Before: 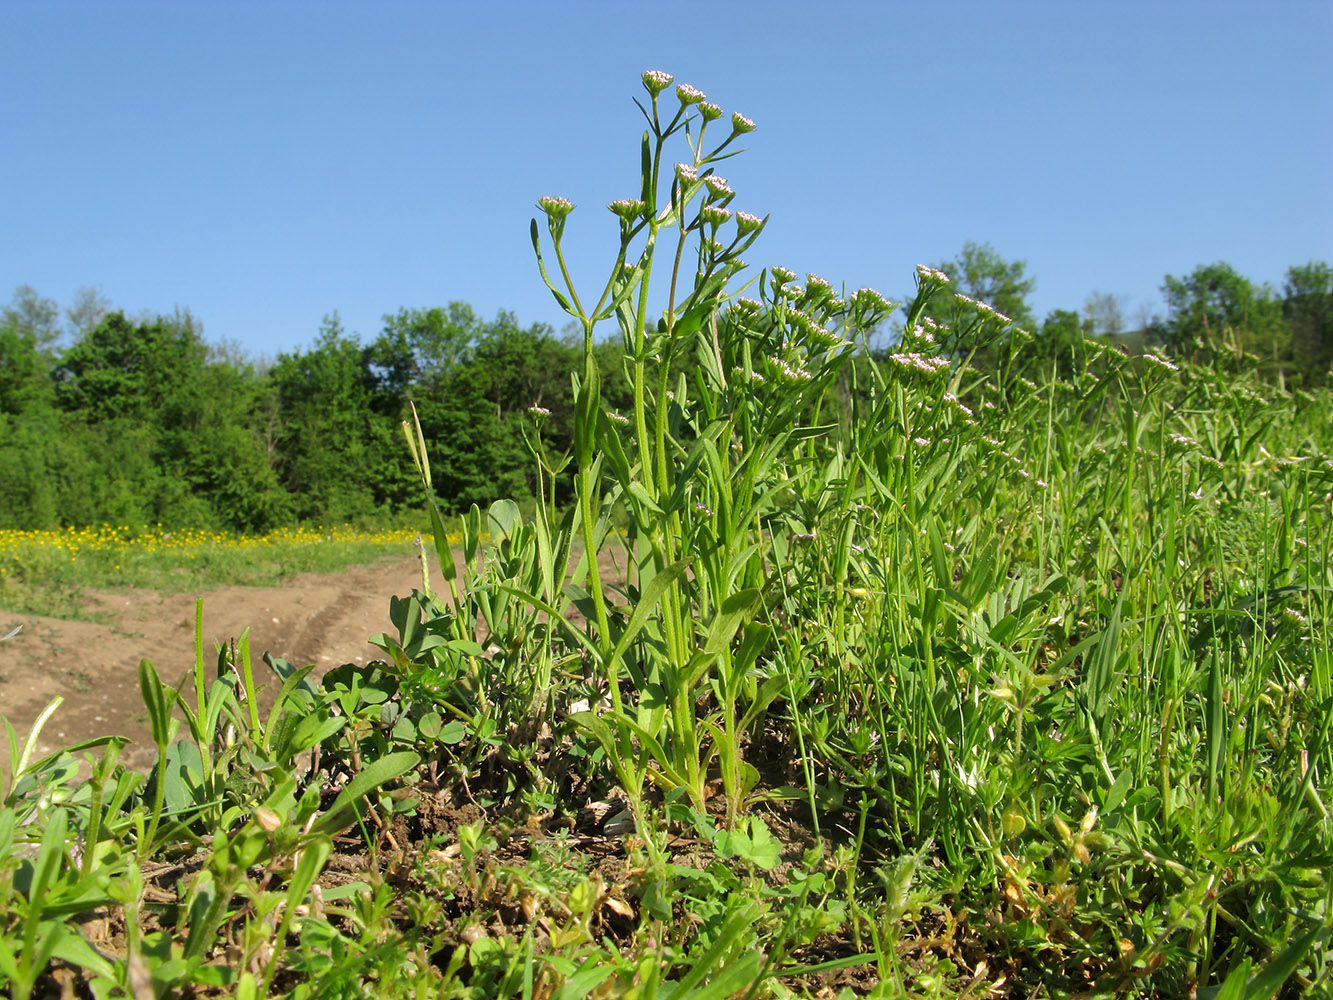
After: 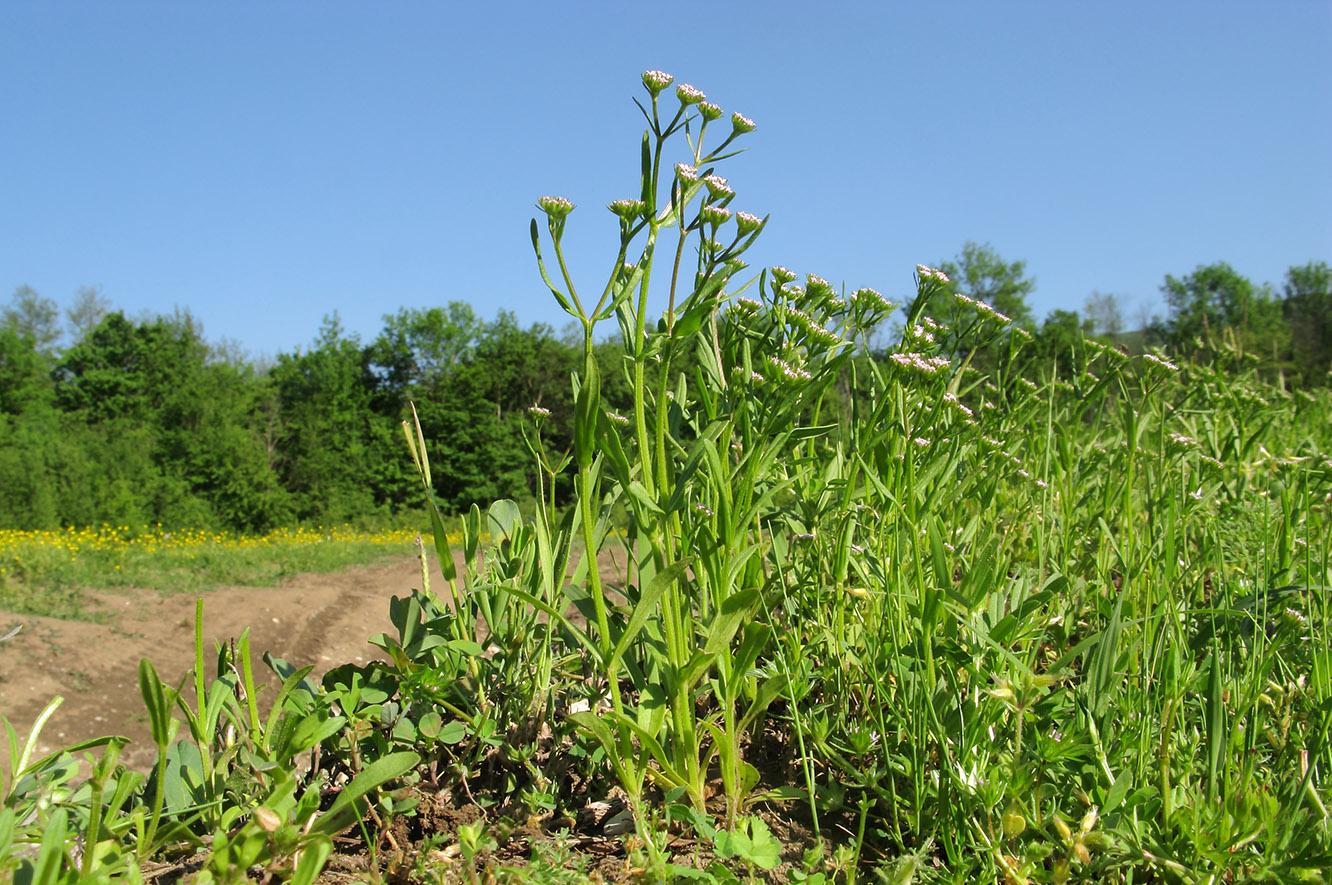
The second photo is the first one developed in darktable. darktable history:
crop and rotate: top 0%, bottom 11.437%
